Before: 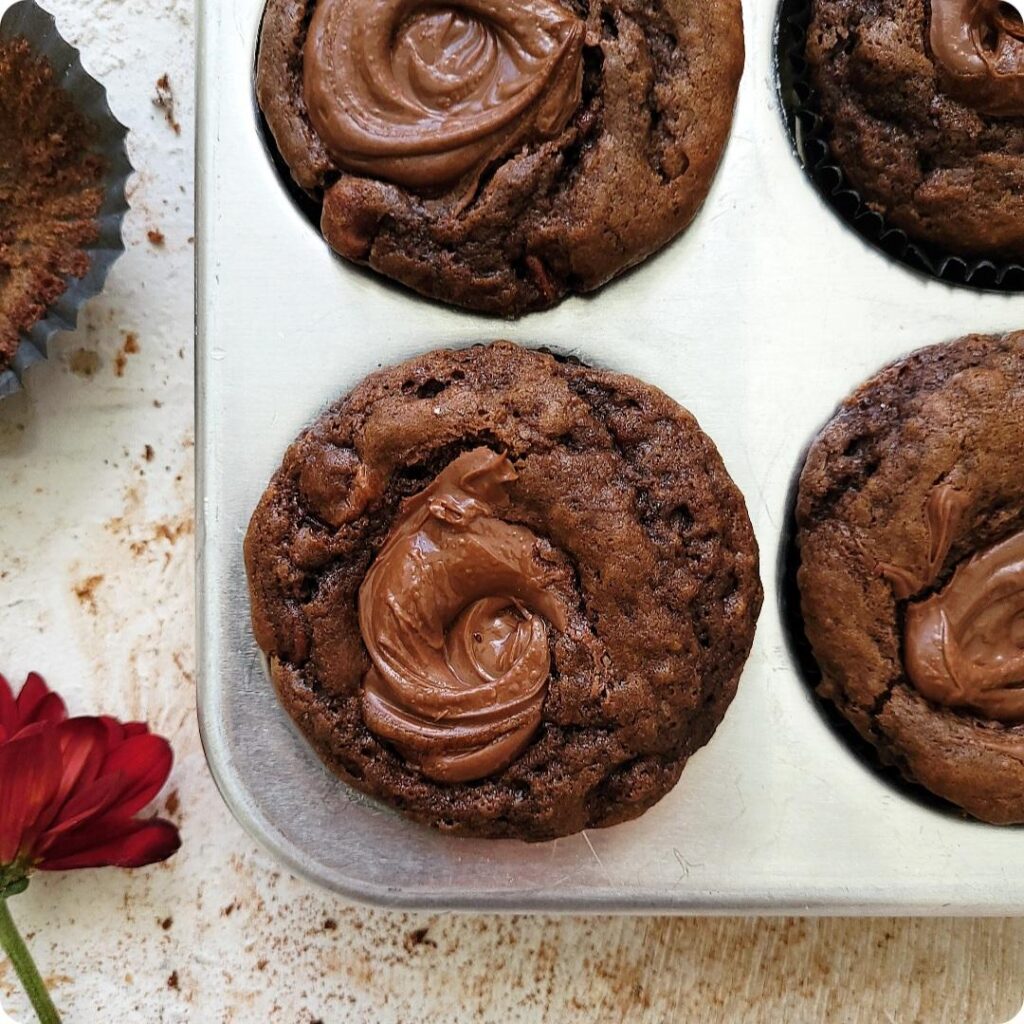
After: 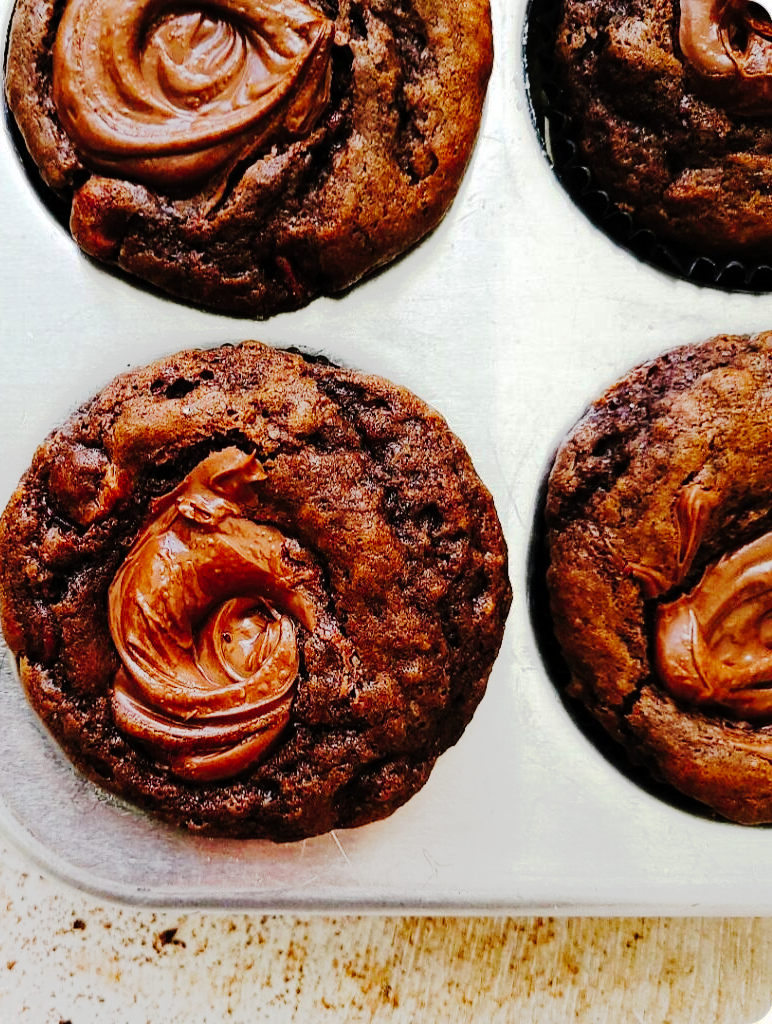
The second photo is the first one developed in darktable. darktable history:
tone curve: curves: ch0 [(0, 0) (0.003, 0.001) (0.011, 0.005) (0.025, 0.009) (0.044, 0.014) (0.069, 0.019) (0.1, 0.028) (0.136, 0.039) (0.177, 0.073) (0.224, 0.134) (0.277, 0.218) (0.335, 0.343) (0.399, 0.488) (0.468, 0.608) (0.543, 0.699) (0.623, 0.773) (0.709, 0.819) (0.801, 0.852) (0.898, 0.874) (1, 1)], preserve colors none
crop and rotate: left 24.6%
shadows and highlights: radius 125.46, shadows 21.19, highlights -21.19, low approximation 0.01
